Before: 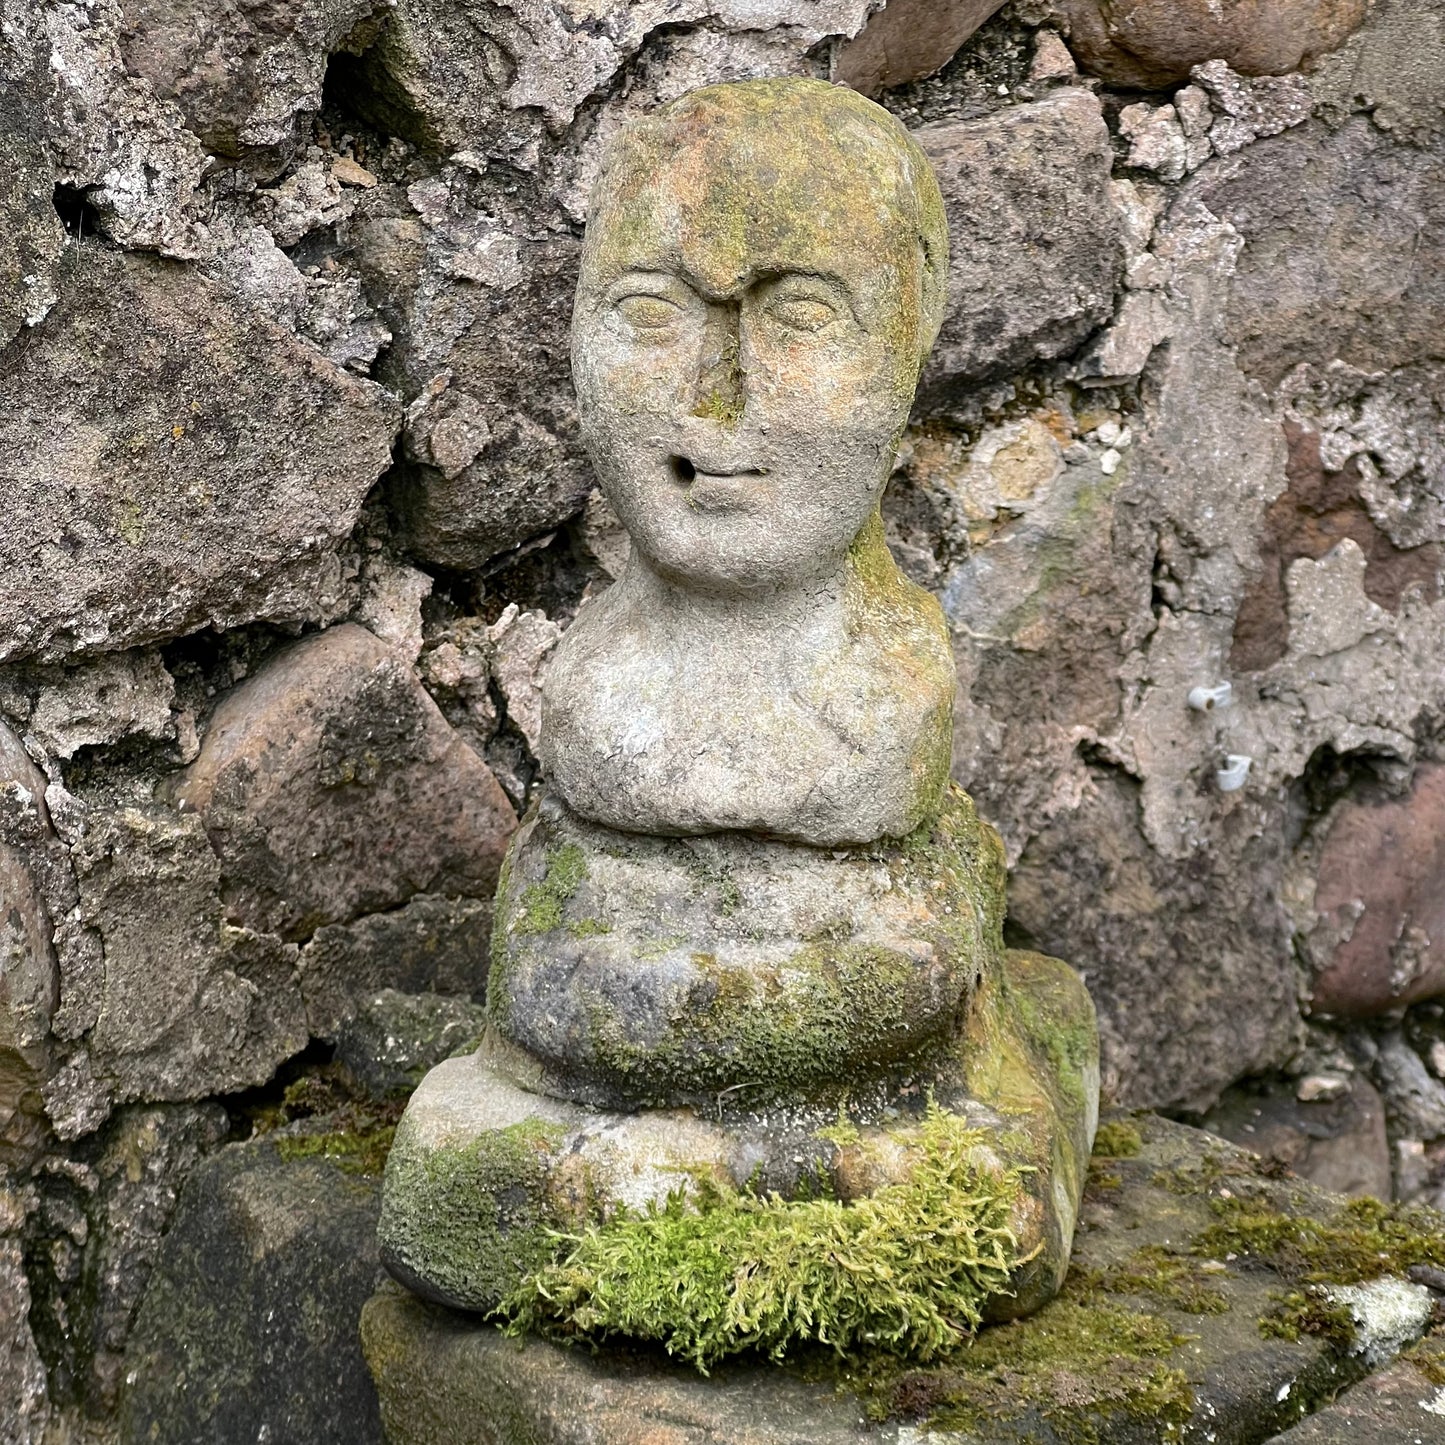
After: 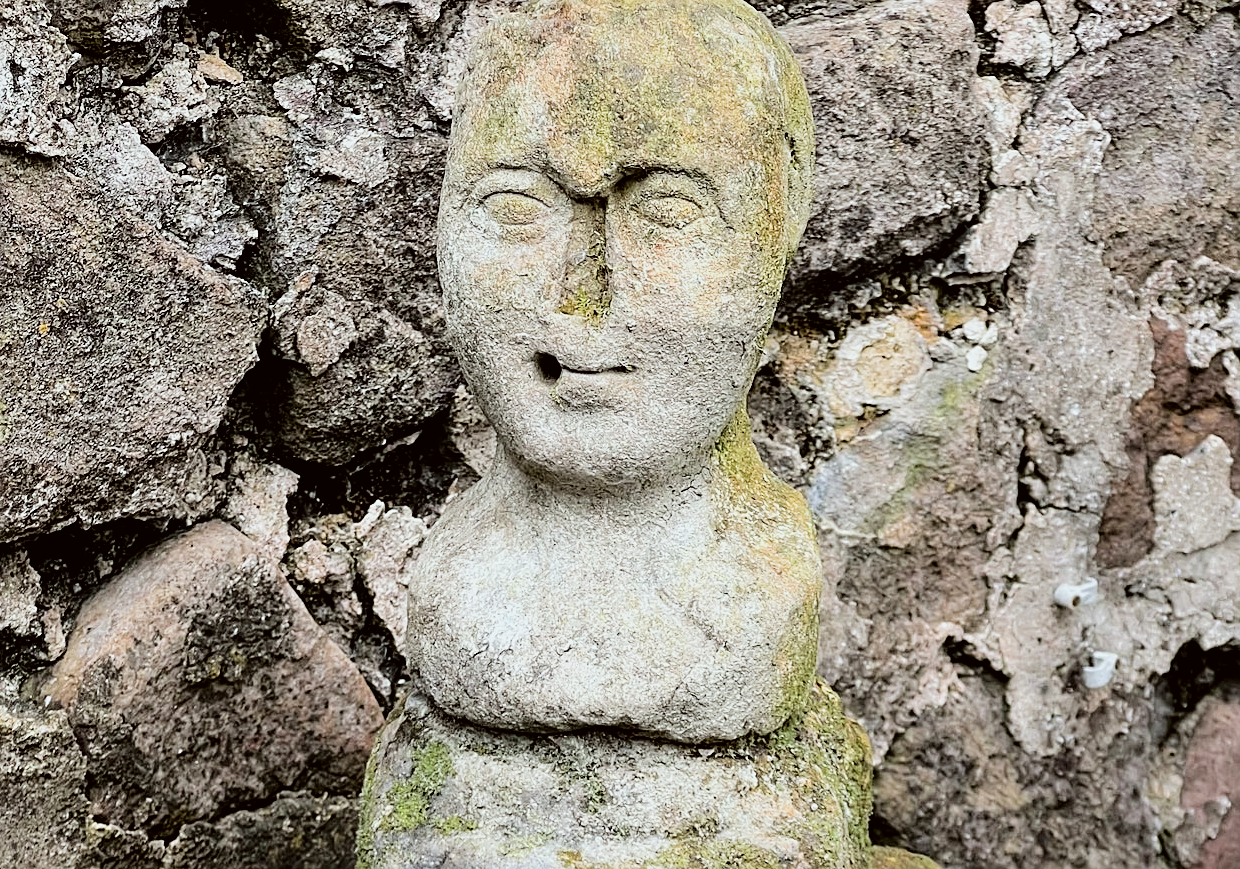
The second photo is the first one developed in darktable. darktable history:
filmic rgb: black relative exposure -5.06 EV, white relative exposure 3.97 EV, hardness 2.88, contrast 1.301, highlights saturation mix -30.95%
crop and rotate: left 9.305%, top 7.144%, right 4.874%, bottom 32.697%
sharpen: on, module defaults
color correction: highlights a* -2.79, highlights b* -2.42, shadows a* 2.27, shadows b* 2.99
exposure: exposure 0.379 EV, compensate highlight preservation false
